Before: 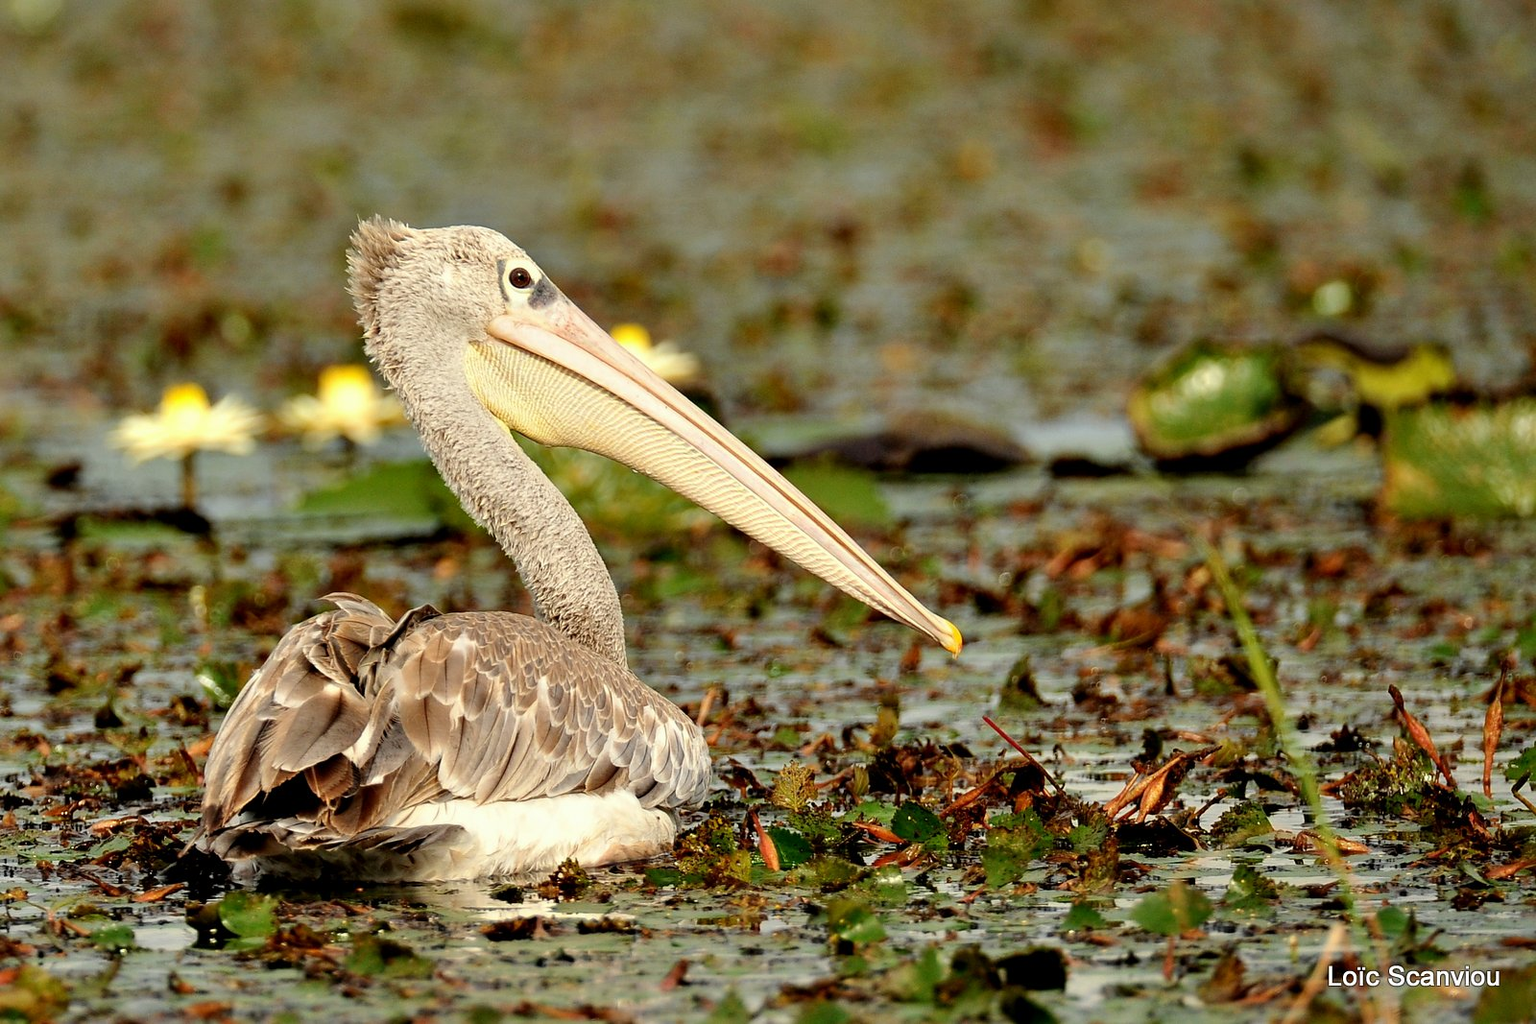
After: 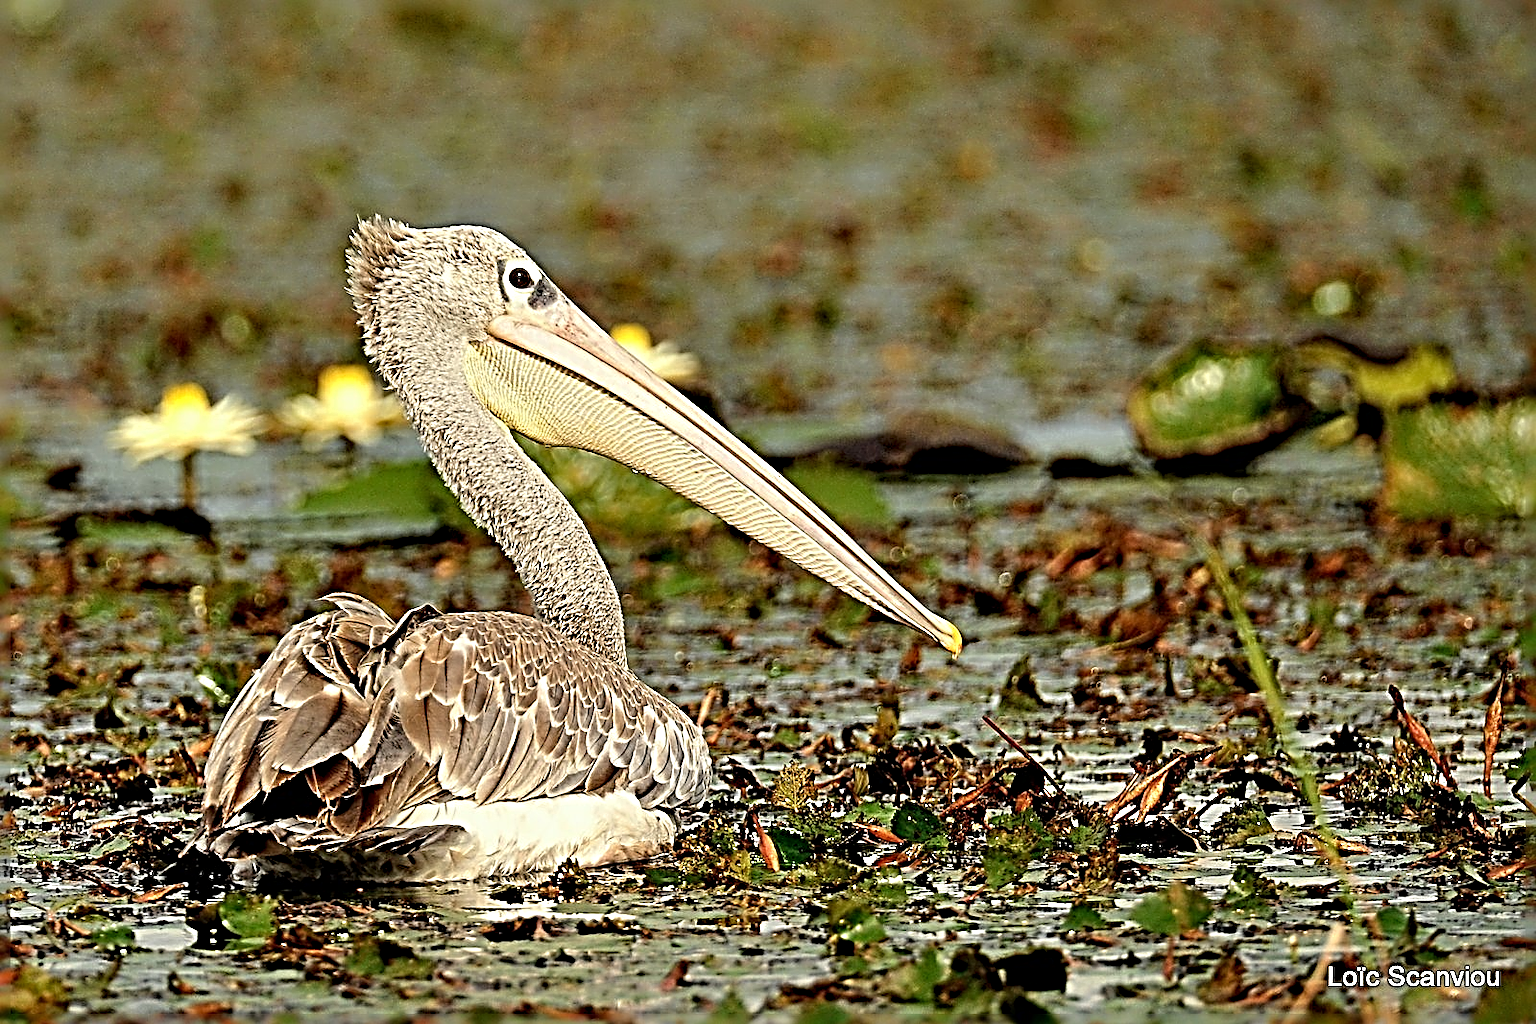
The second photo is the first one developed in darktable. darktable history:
sharpen: radius 4.018, amount 1.992
